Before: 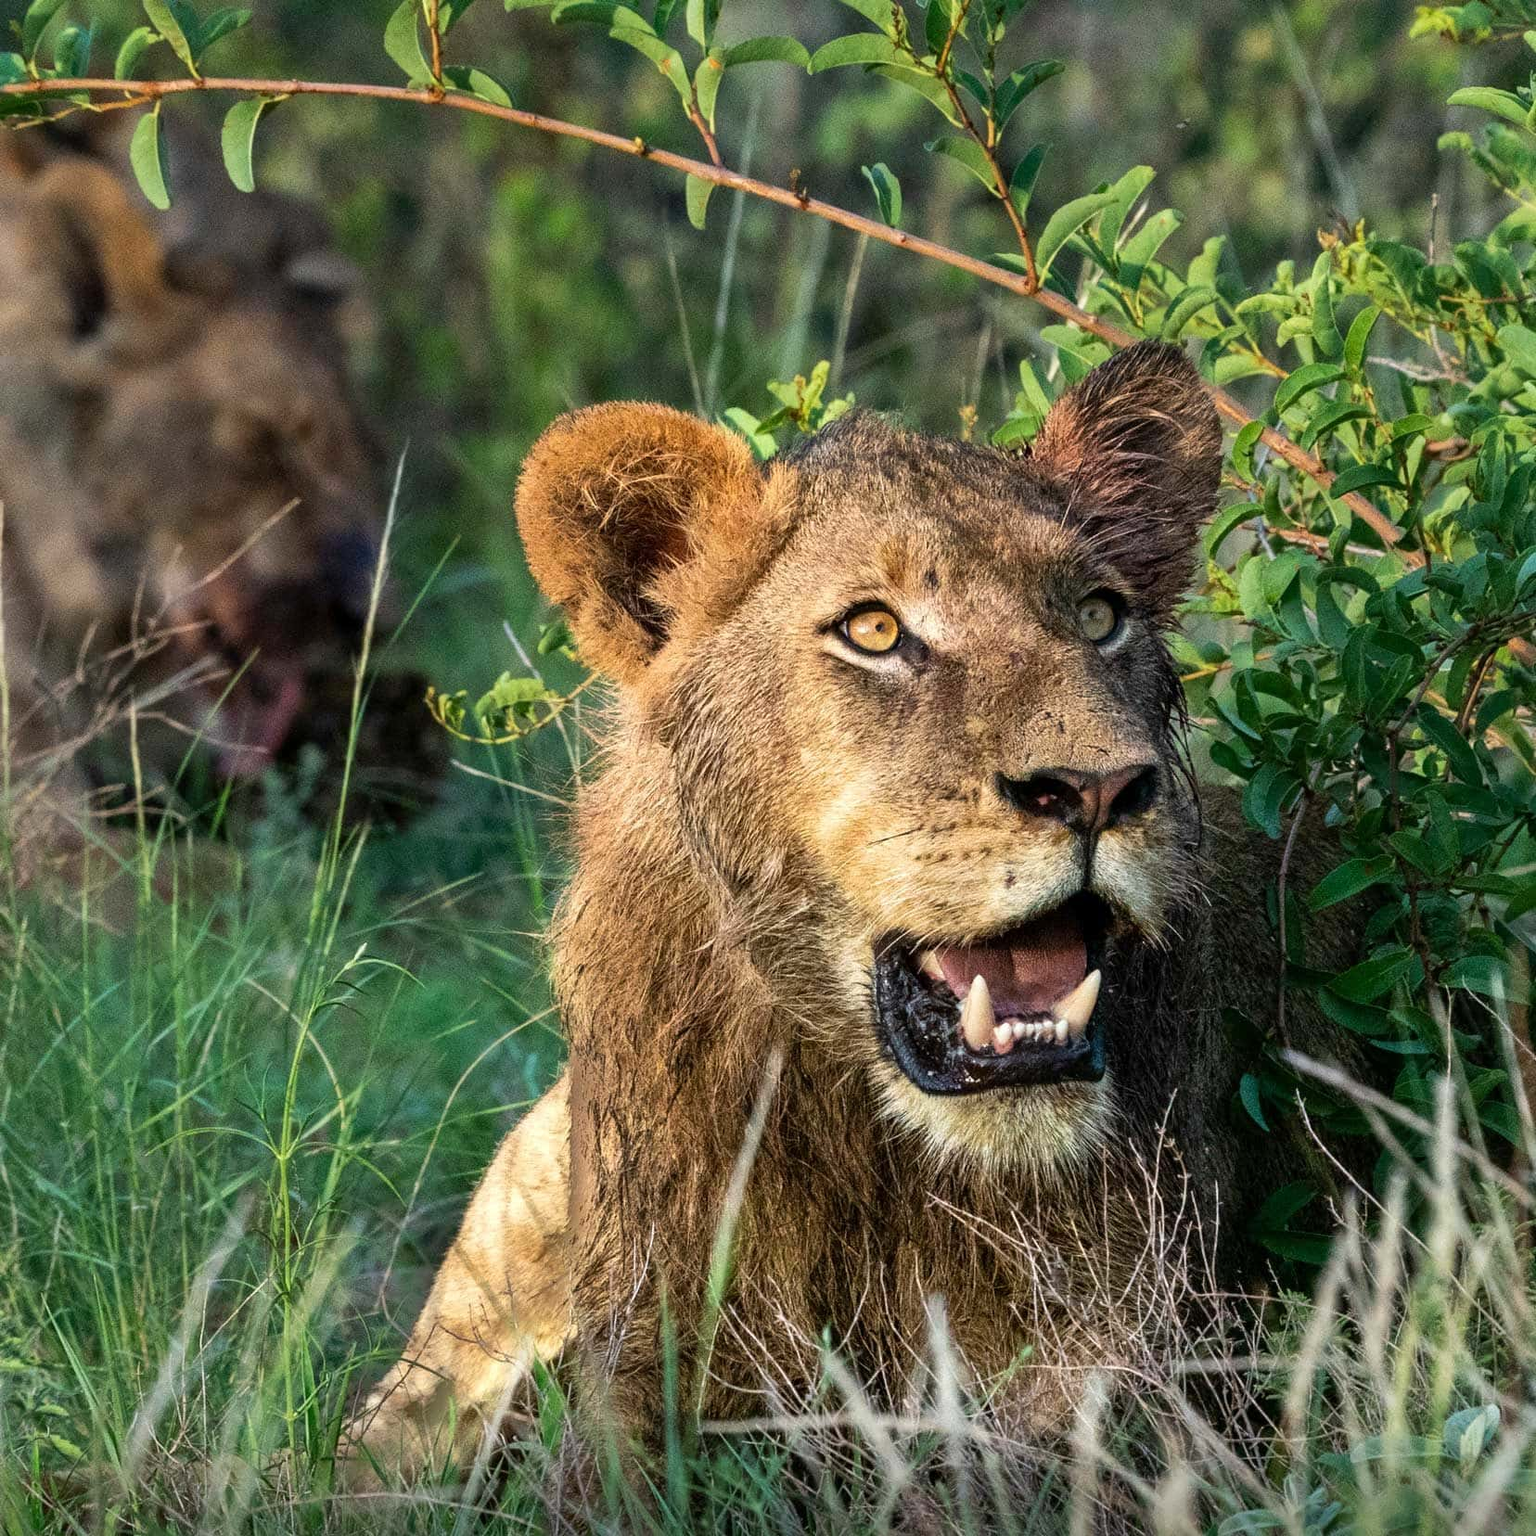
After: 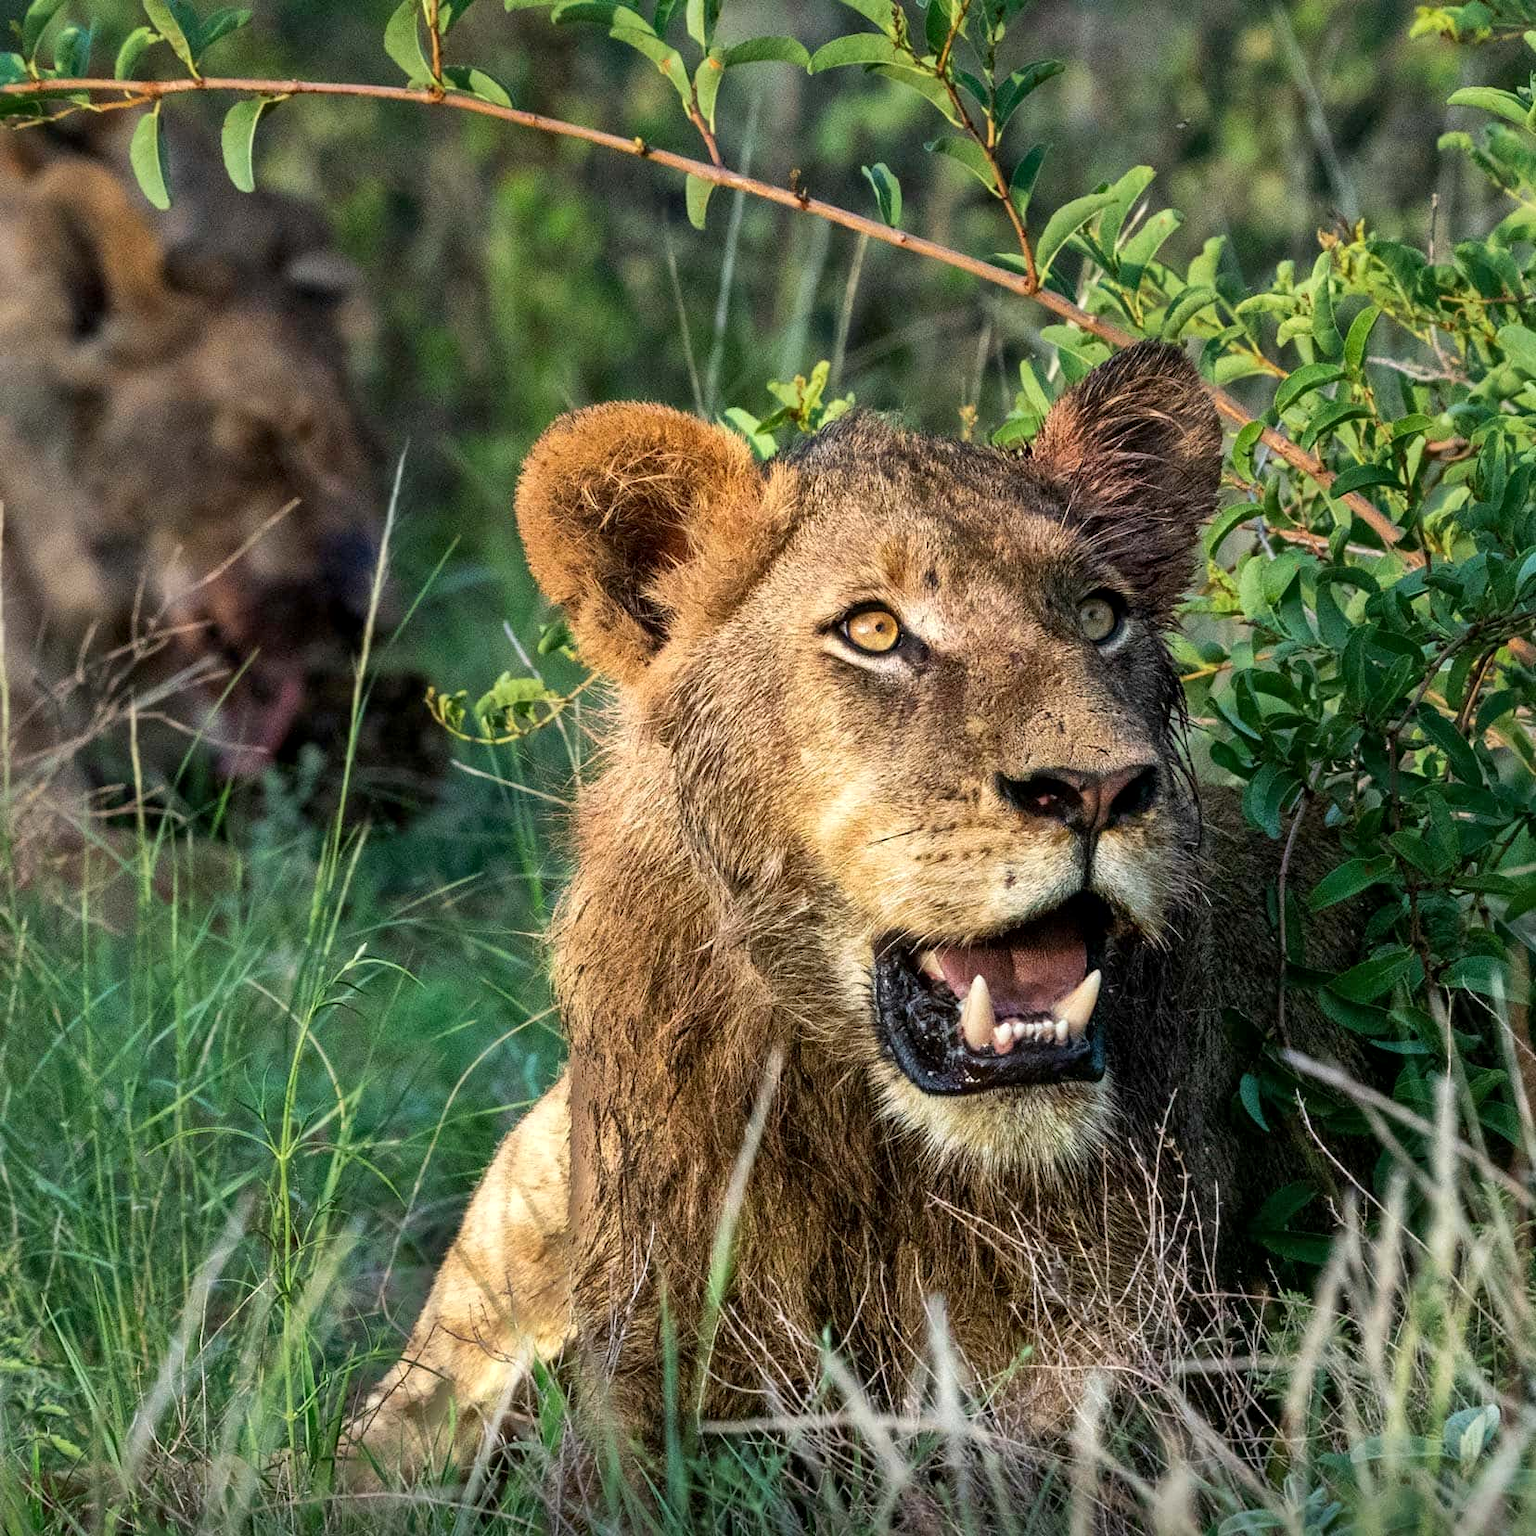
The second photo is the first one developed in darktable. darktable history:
local contrast: mode bilateral grid, contrast 19, coarseness 51, detail 120%, midtone range 0.2
tone equalizer: mask exposure compensation -0.495 EV
